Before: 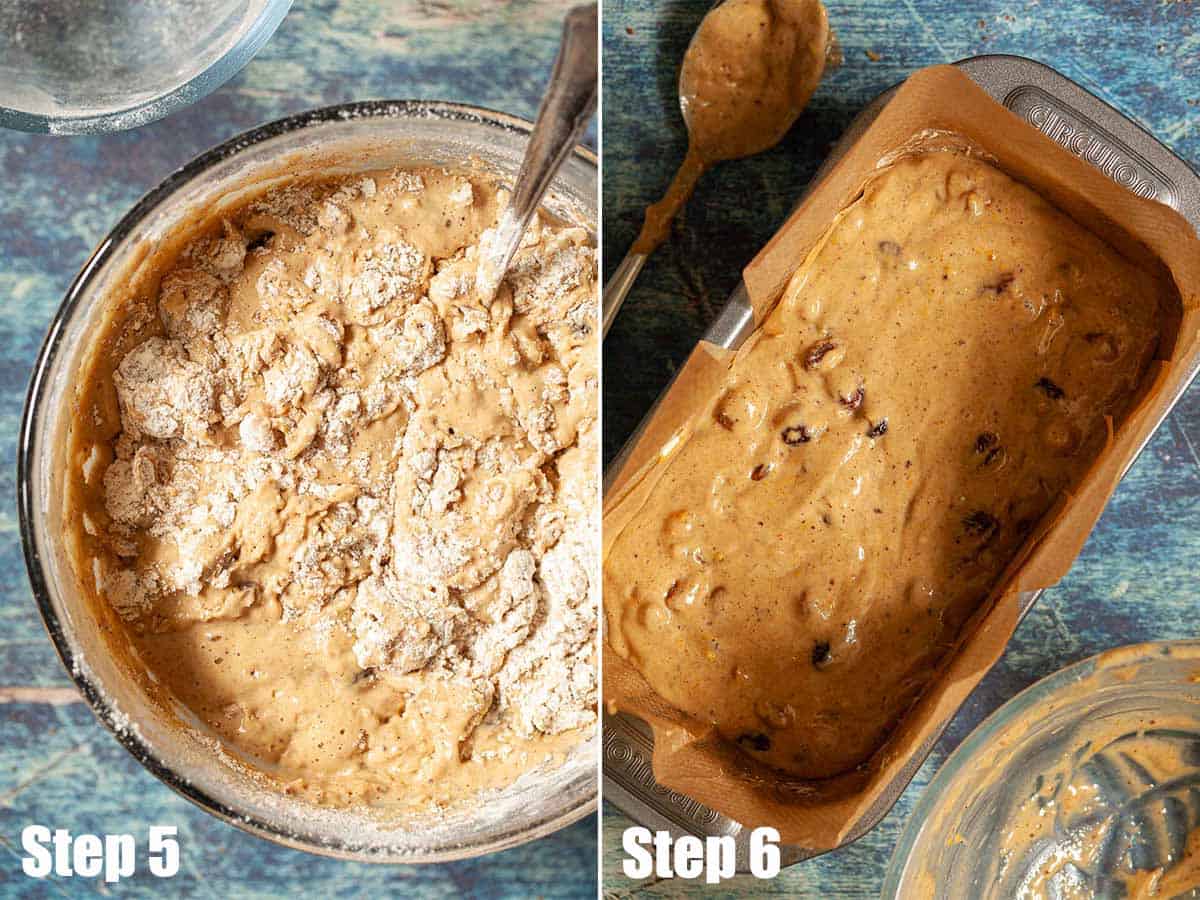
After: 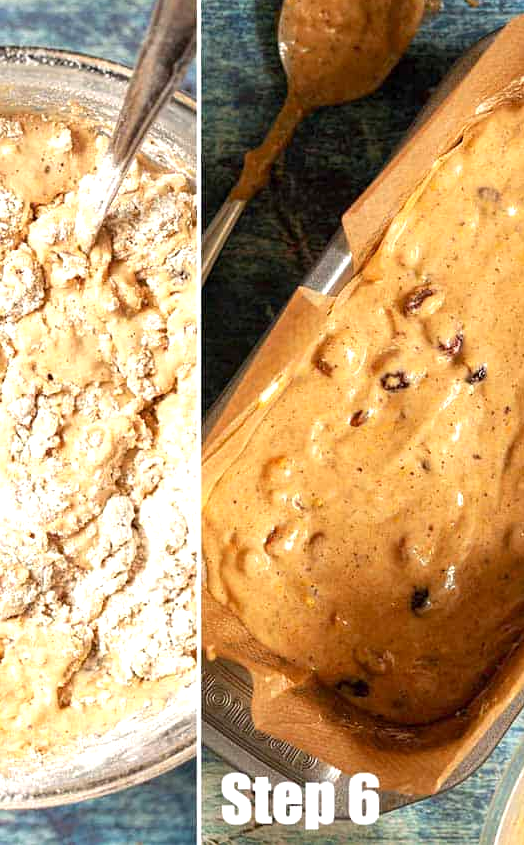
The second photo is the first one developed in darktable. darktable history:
exposure: black level correction 0.001, exposure 0.499 EV, compensate highlight preservation false
crop: left 33.427%, top 6.052%, right 22.861%
